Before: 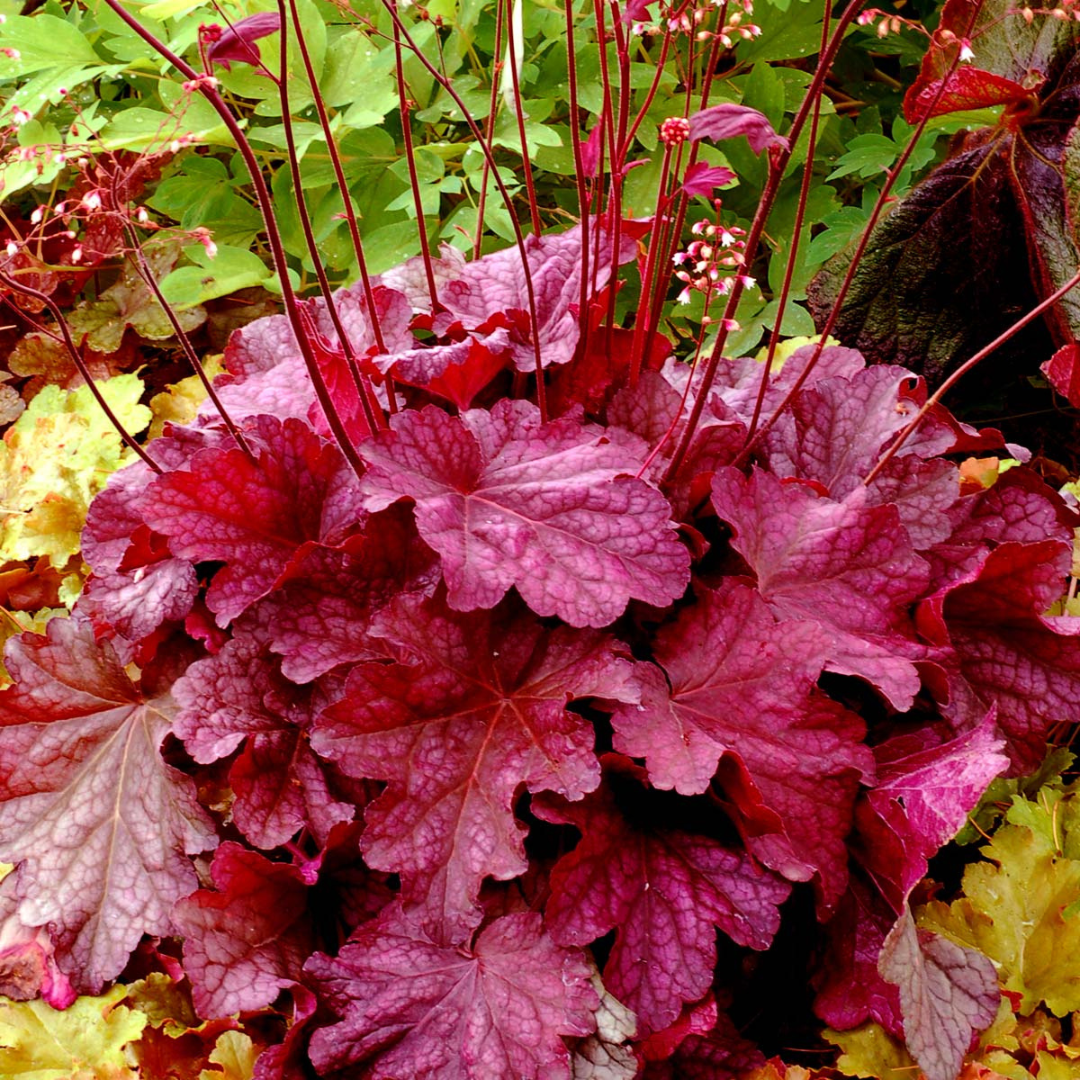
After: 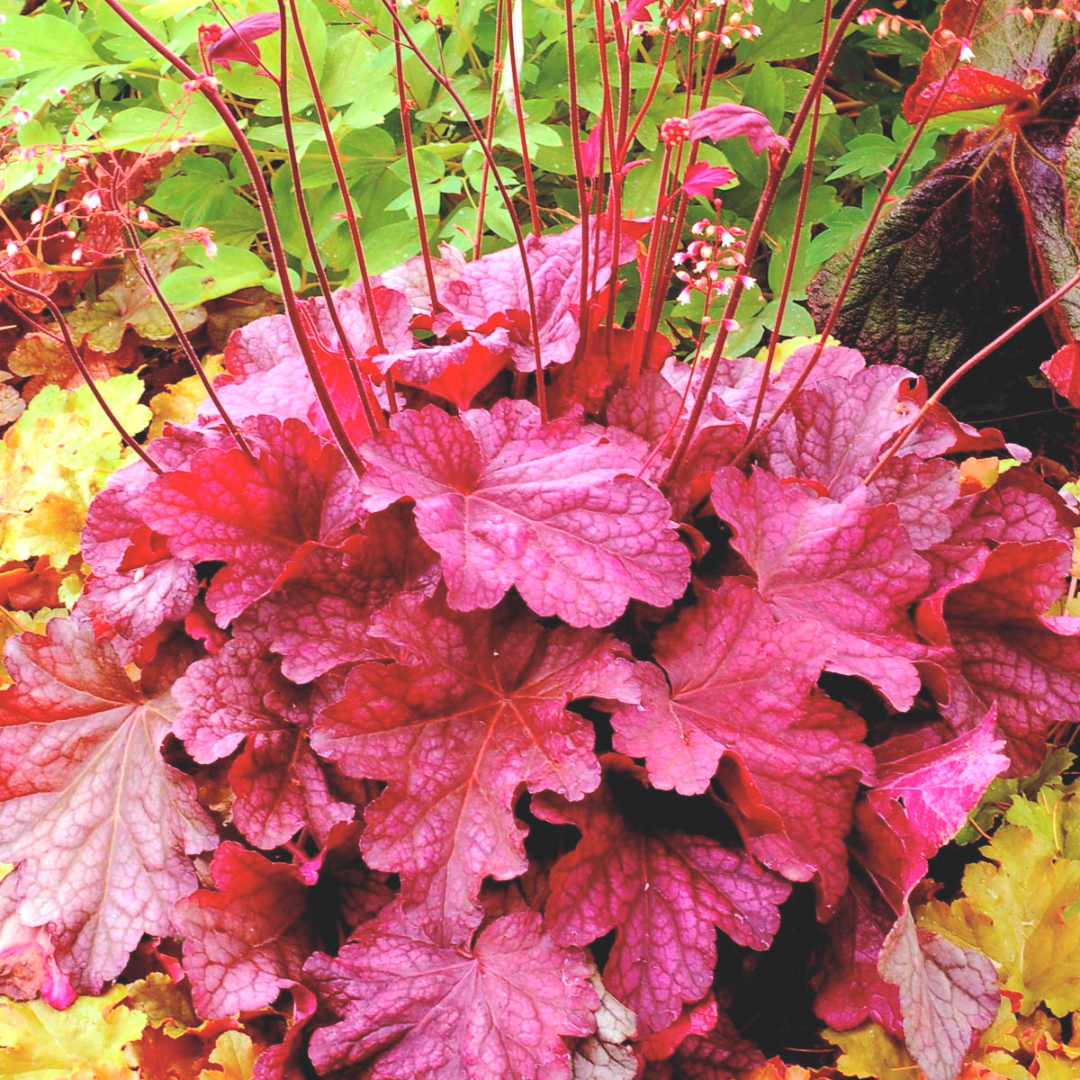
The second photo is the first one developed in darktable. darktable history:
exposure: black level correction -0.005, exposure 0.054 EV, compensate highlight preservation false
contrast brightness saturation: contrast 0.1, brightness 0.3, saturation 0.14
color correction: highlights a* -0.137, highlights b* -5.91, shadows a* -0.137, shadows b* -0.137
